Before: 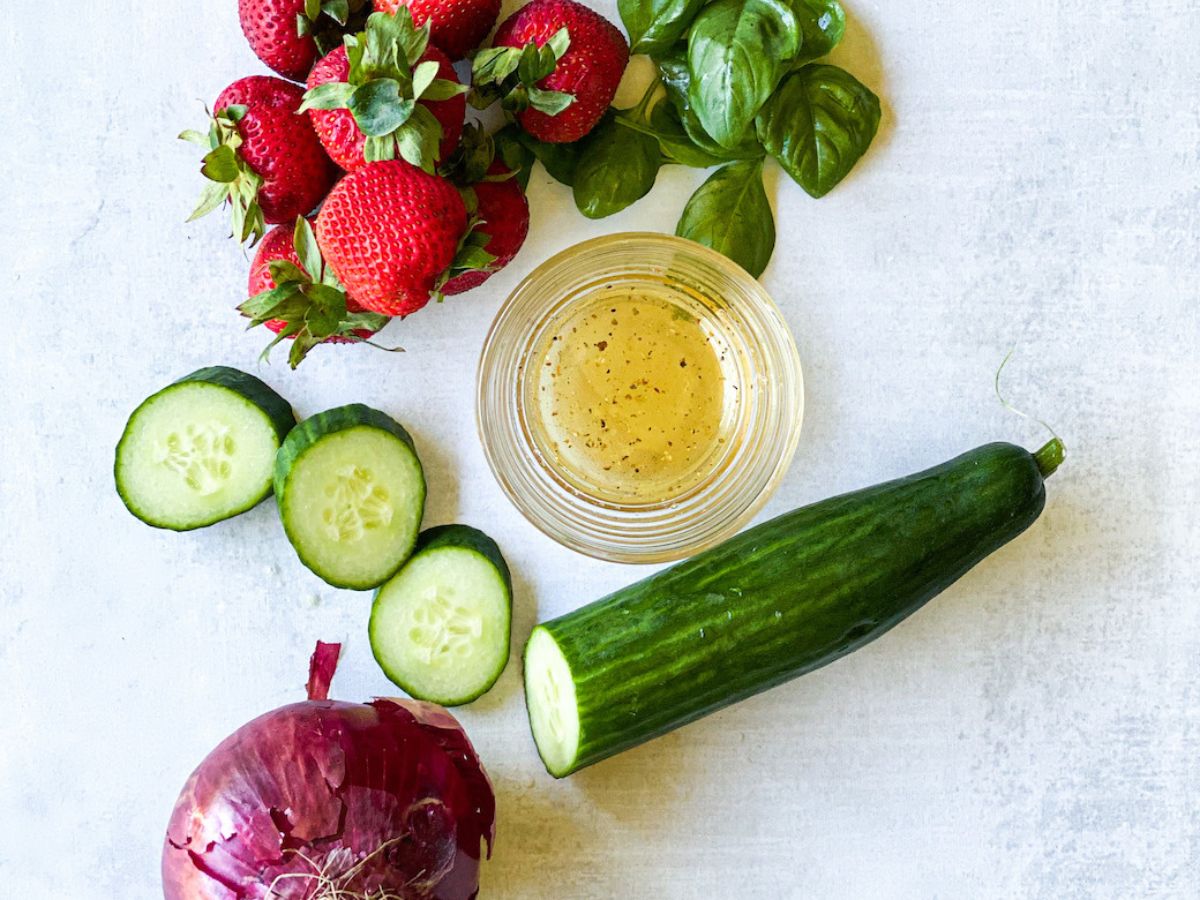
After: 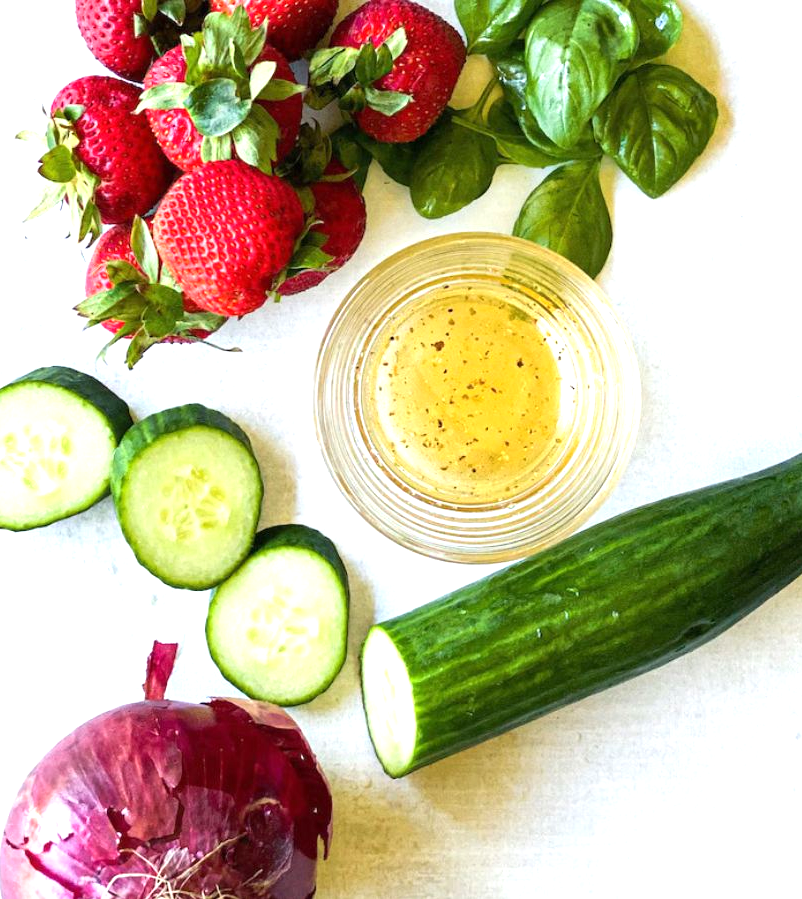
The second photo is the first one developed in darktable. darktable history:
exposure: exposure 0.661 EV, compensate exposure bias true, compensate highlight preservation false
crop and rotate: left 13.602%, right 19.502%
